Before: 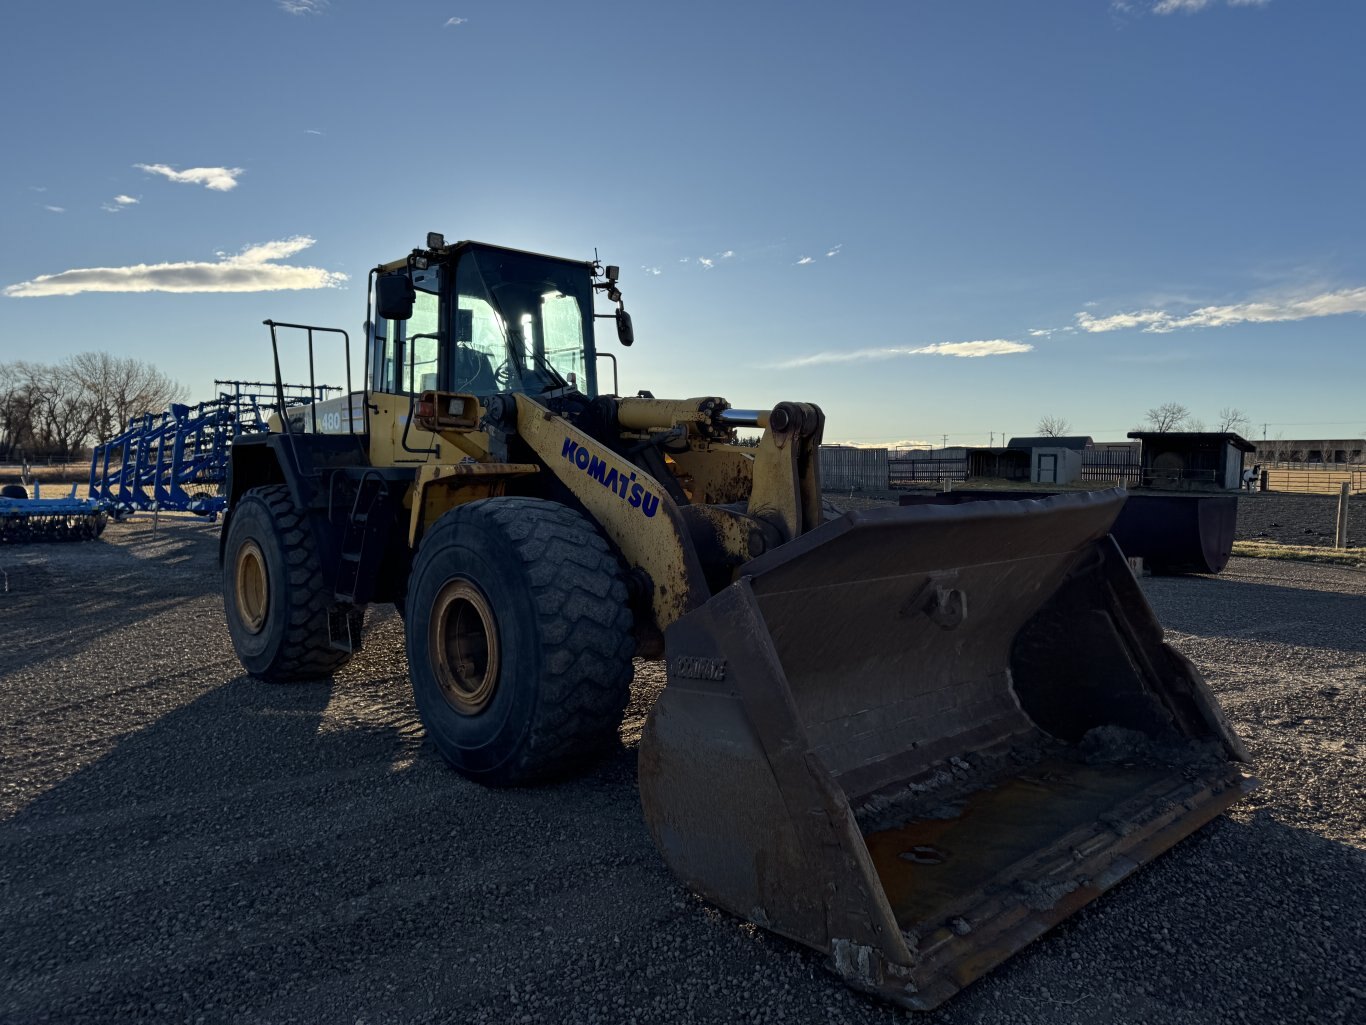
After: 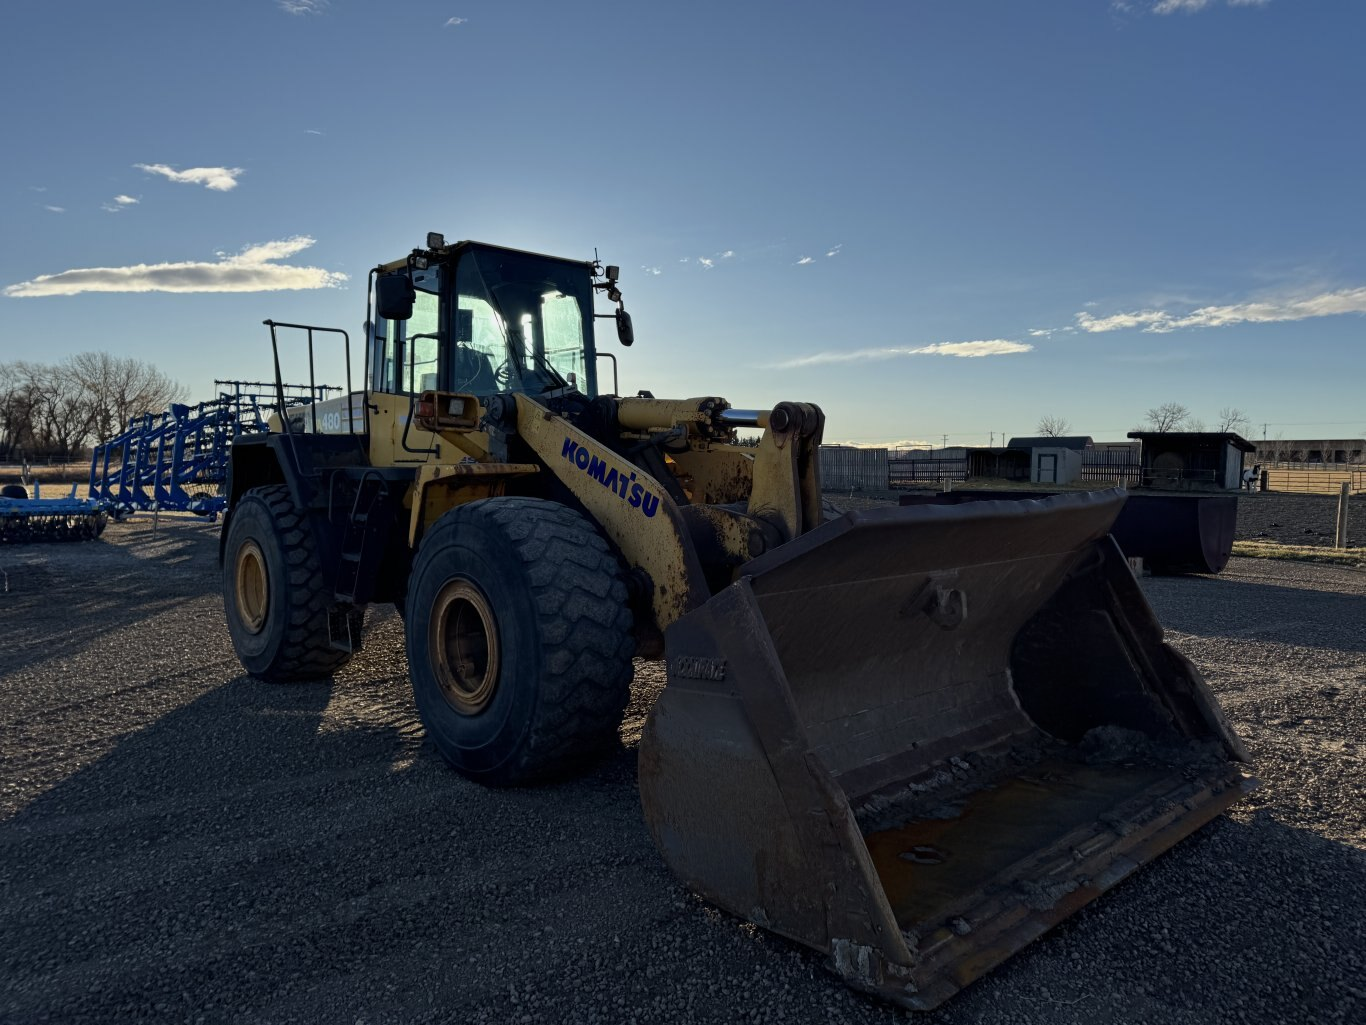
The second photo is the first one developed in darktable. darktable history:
exposure: exposure -0.157 EV, compensate highlight preservation false
